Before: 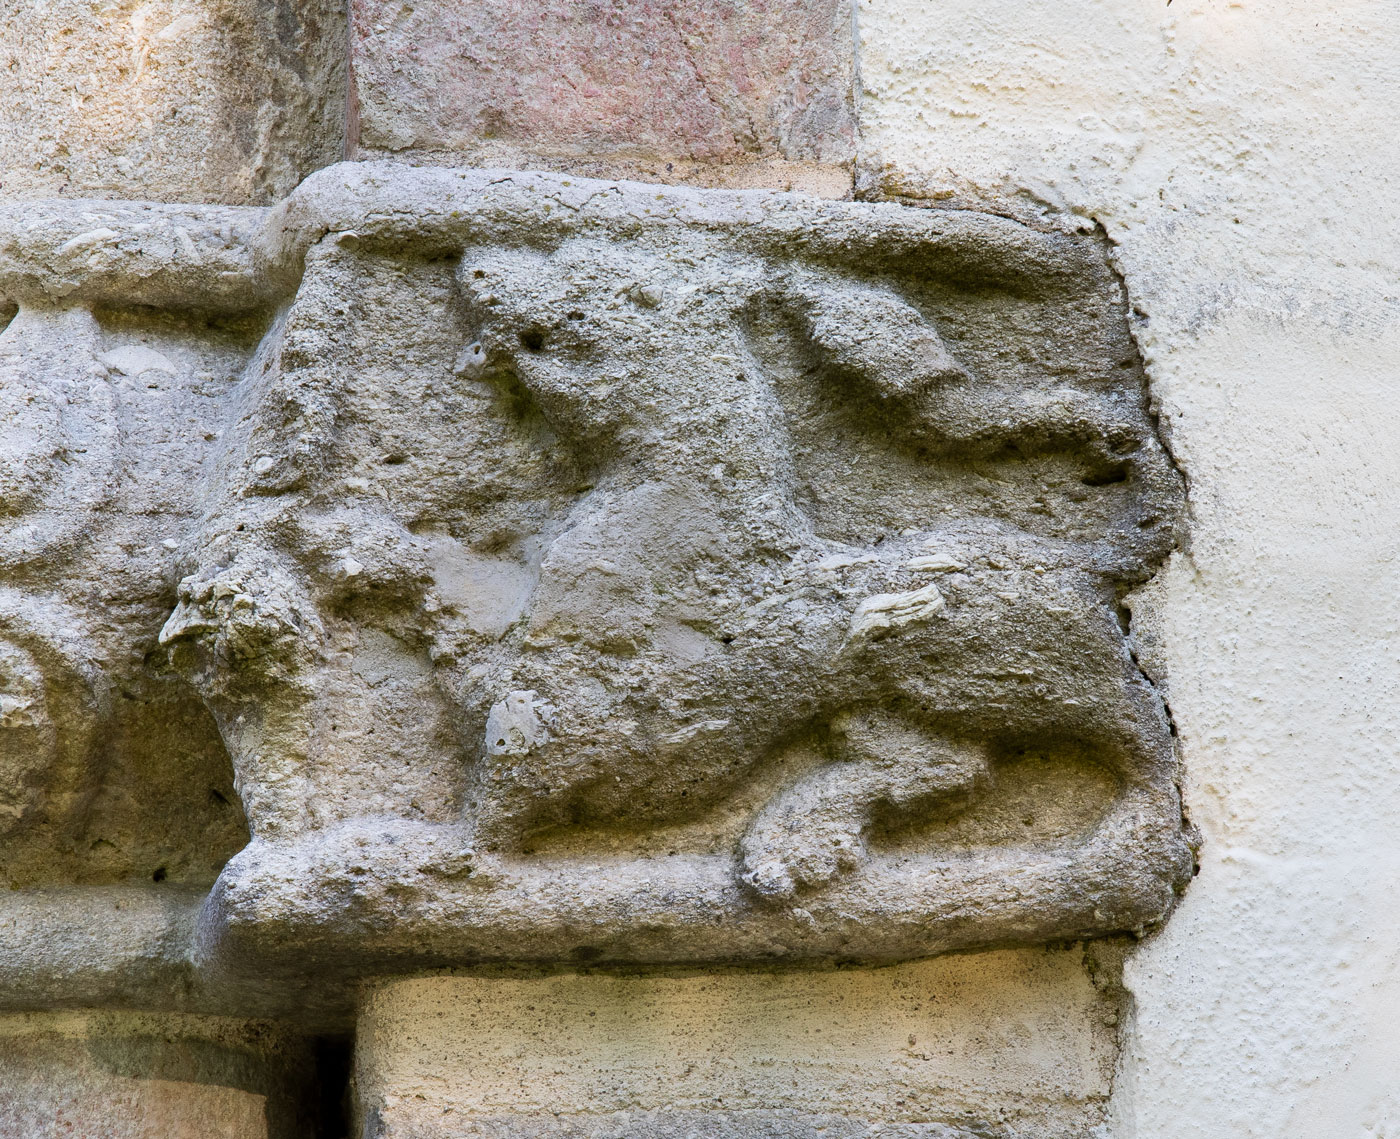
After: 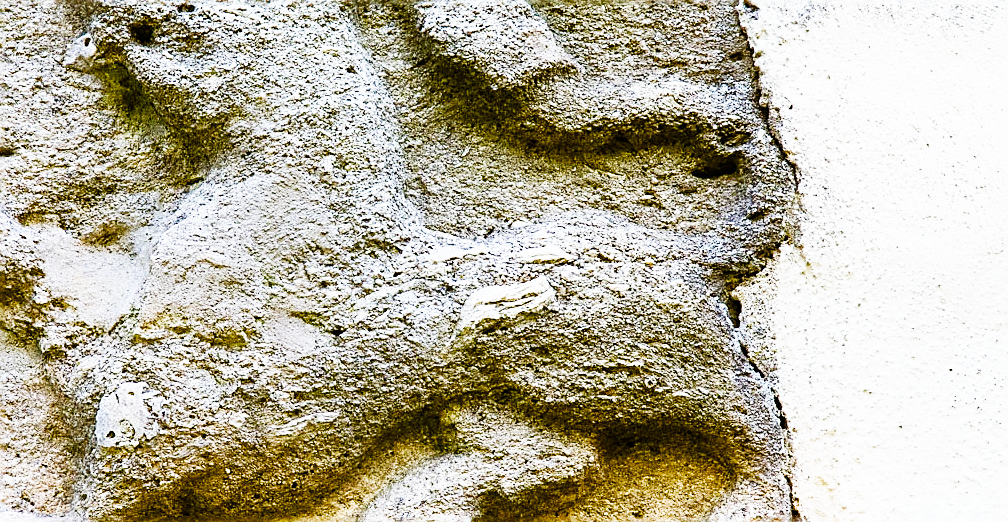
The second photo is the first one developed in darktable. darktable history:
sharpen: amount 1
color balance rgb: perceptual saturation grading › global saturation 20%, perceptual saturation grading › highlights -25%, perceptual saturation grading › shadows 50%
grain: coarseness 0.09 ISO, strength 40%
base curve: curves: ch0 [(0, 0) (0.007, 0.004) (0.027, 0.03) (0.046, 0.07) (0.207, 0.54) (0.442, 0.872) (0.673, 0.972) (1, 1)], preserve colors none
crop and rotate: left 27.938%, top 27.046%, bottom 27.046%
